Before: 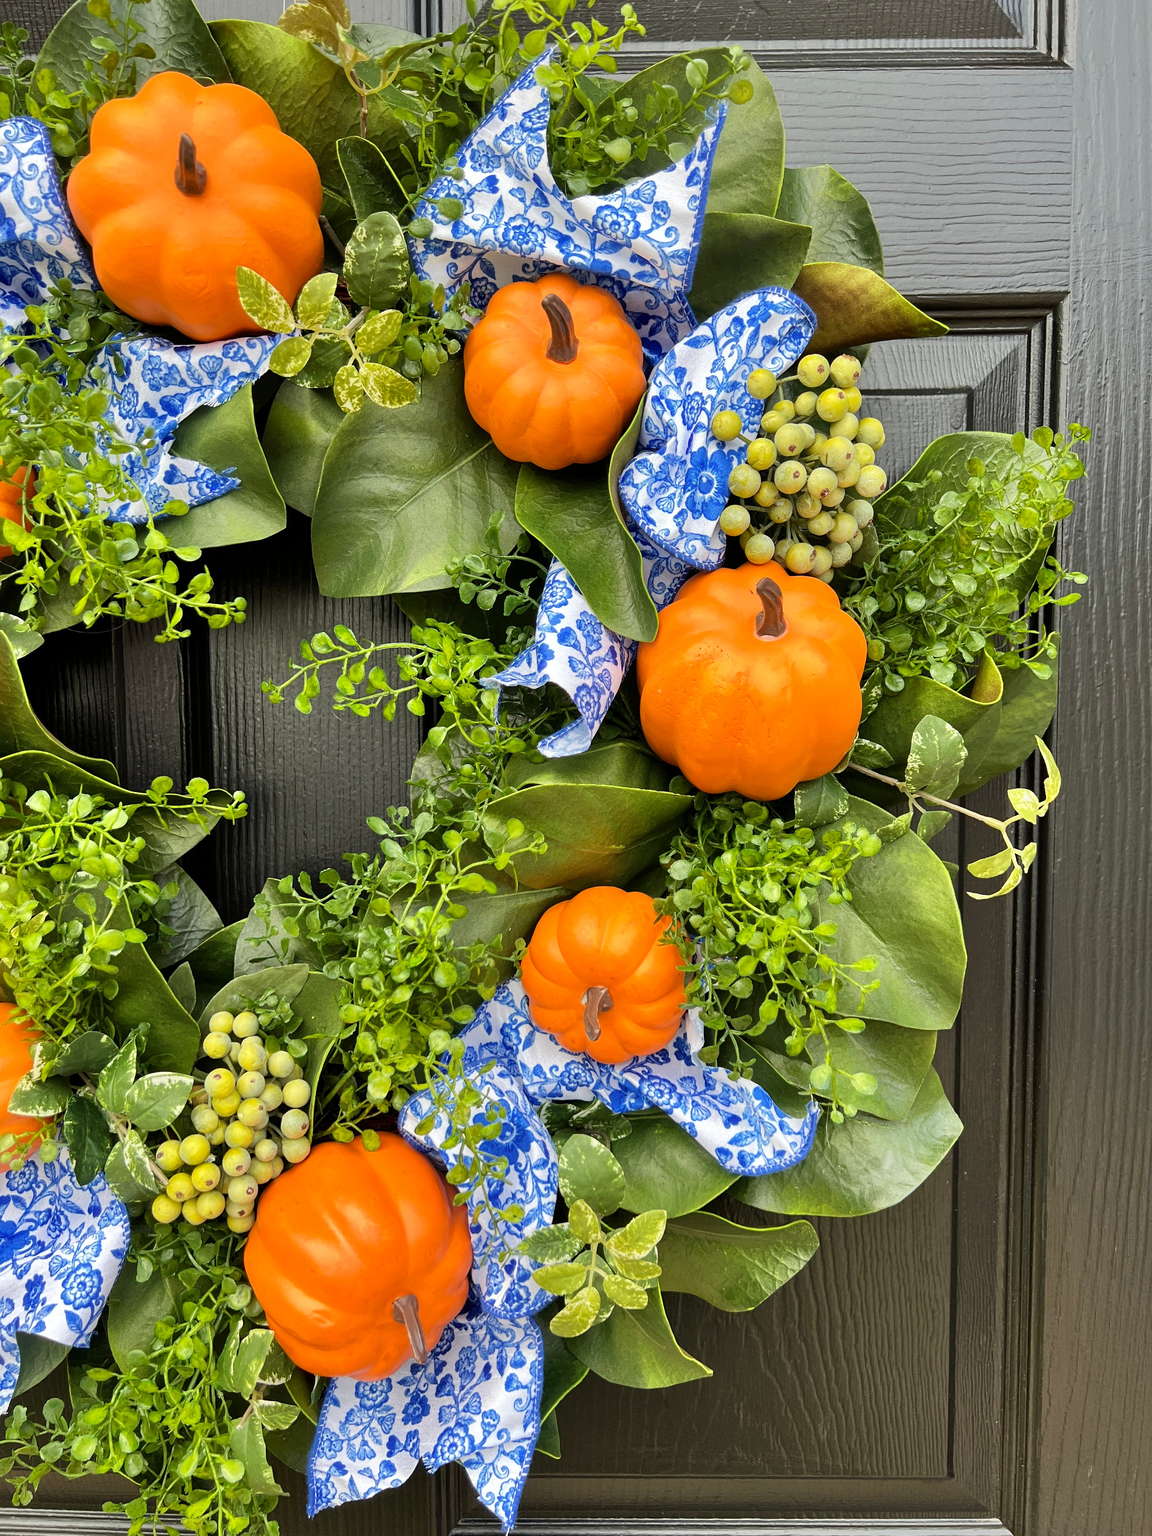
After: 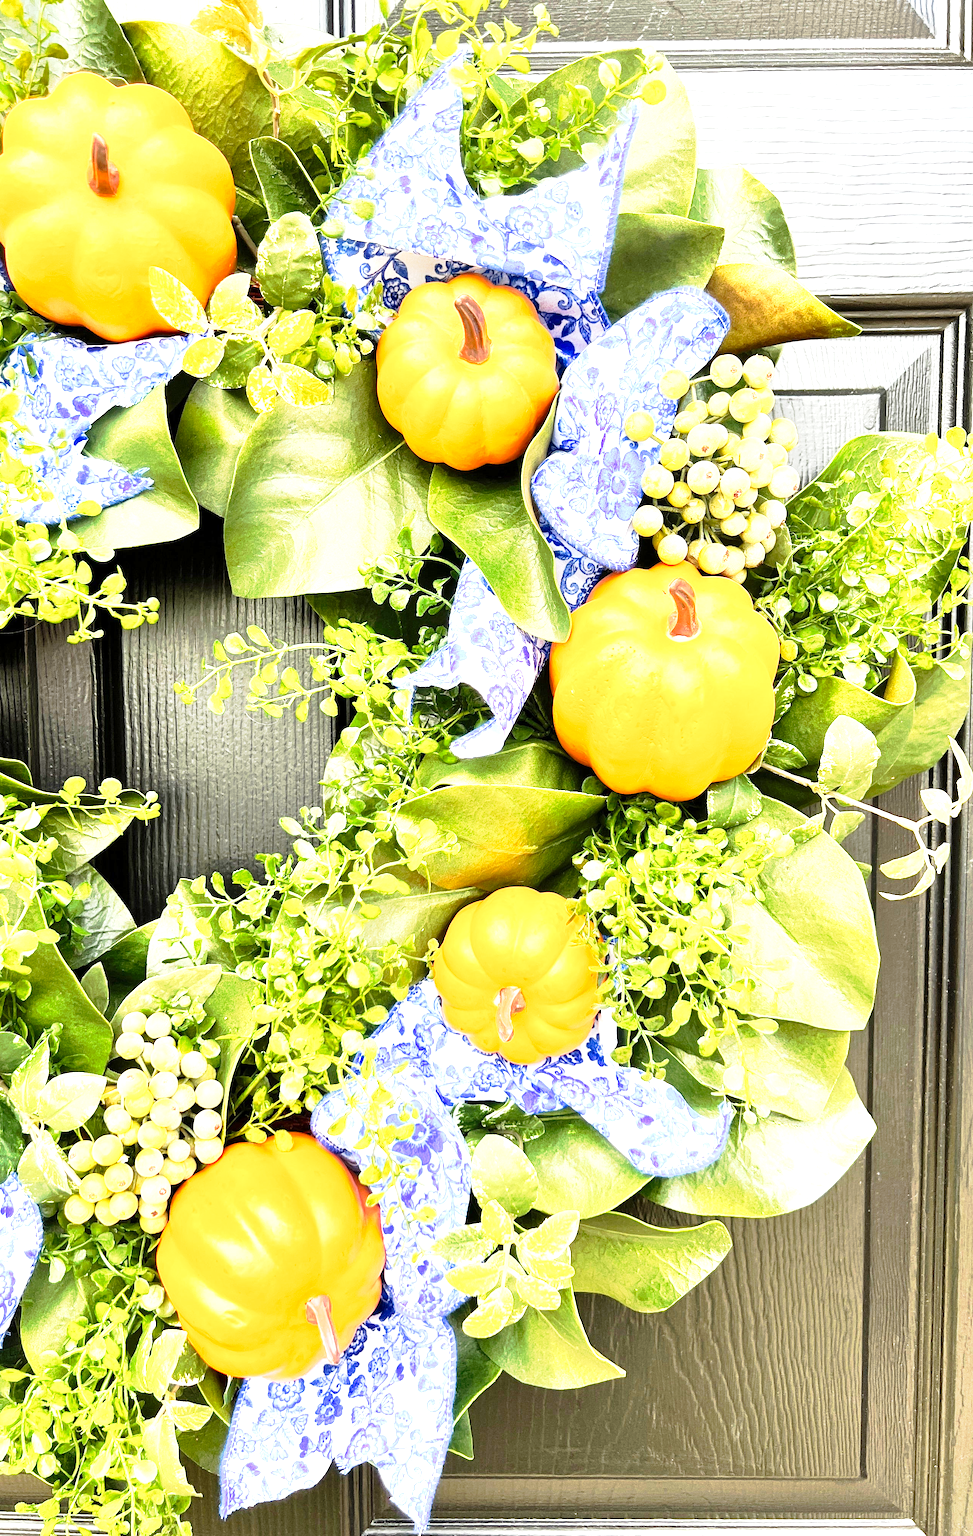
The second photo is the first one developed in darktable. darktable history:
tone curve: curves: ch0 [(0, 0) (0.105, 0.068) (0.195, 0.162) (0.283, 0.283) (0.384, 0.404) (0.485, 0.531) (0.638, 0.681) (0.795, 0.879) (1, 0.977)]; ch1 [(0, 0) (0.161, 0.092) (0.35, 0.33) (0.379, 0.401) (0.456, 0.469) (0.504, 0.5) (0.512, 0.514) (0.58, 0.597) (0.635, 0.646) (1, 1)]; ch2 [(0, 0) (0.371, 0.362) (0.437, 0.437) (0.5, 0.5) (0.53, 0.523) (0.56, 0.58) (0.622, 0.606) (1, 1)], preserve colors none
exposure: exposure 2.034 EV, compensate highlight preservation false
crop: left 7.619%, right 7.862%
